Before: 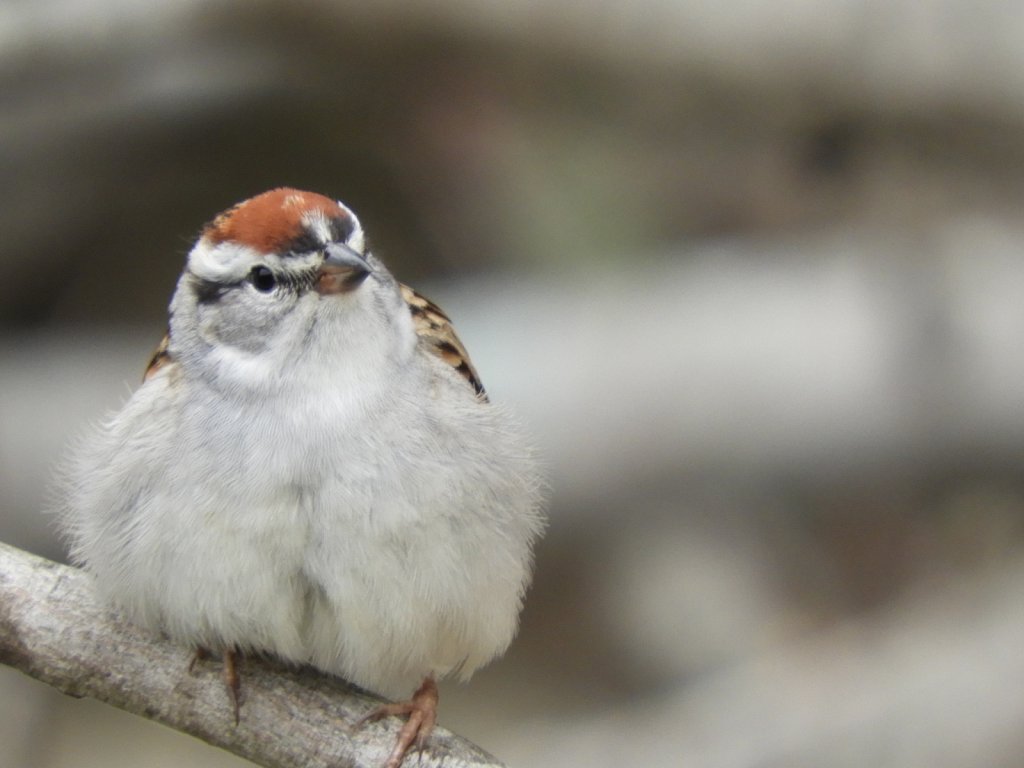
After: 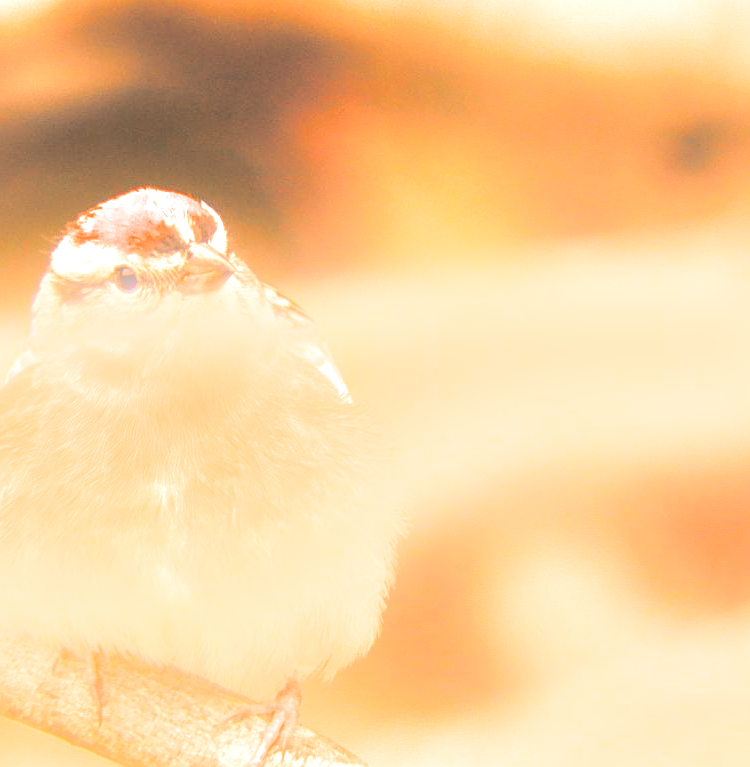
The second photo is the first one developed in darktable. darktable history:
white balance: red 1.467, blue 0.684
split-toning: shadows › hue 201.6°, shadows › saturation 0.16, highlights › hue 50.4°, highlights › saturation 0.2, balance -49.9
crop: left 13.443%, right 13.31%
contrast brightness saturation: brightness 0.09, saturation 0.19
exposure: black level correction 0.011, exposure 1.088 EV, compensate exposure bias true, compensate highlight preservation false
bloom: on, module defaults
sharpen: on, module defaults
local contrast: on, module defaults
